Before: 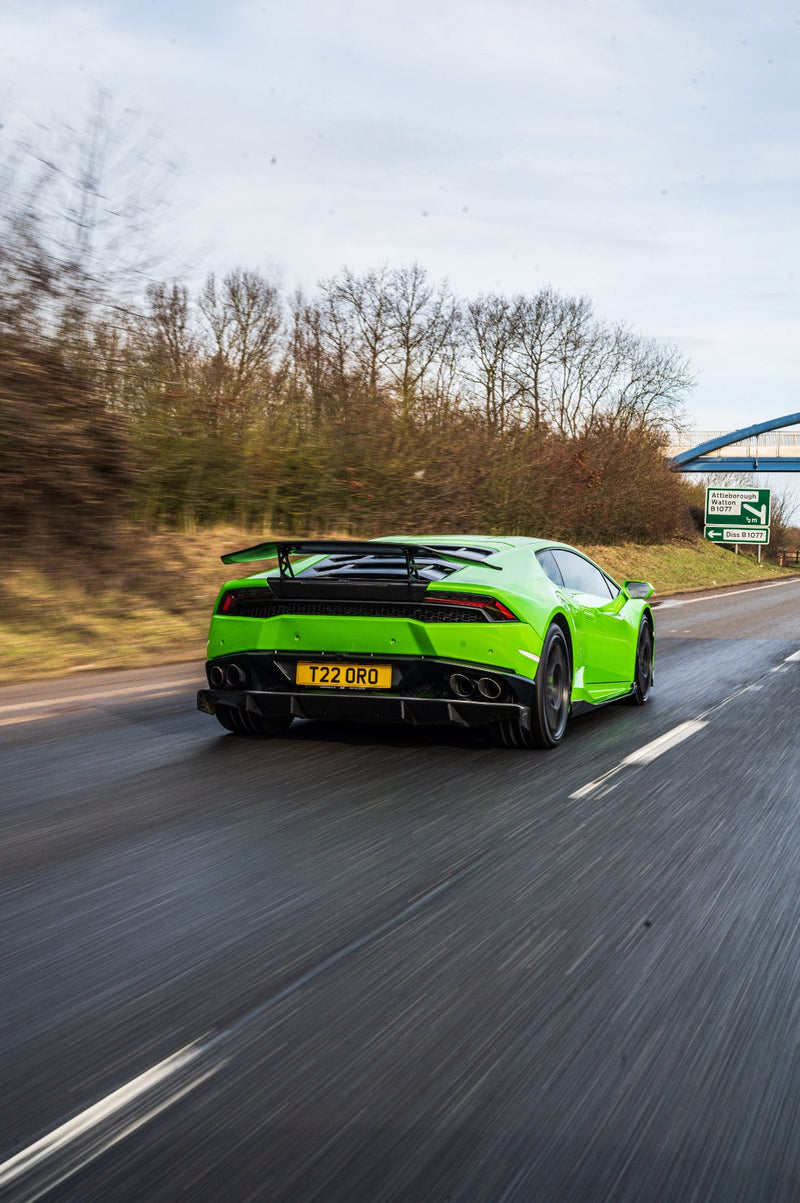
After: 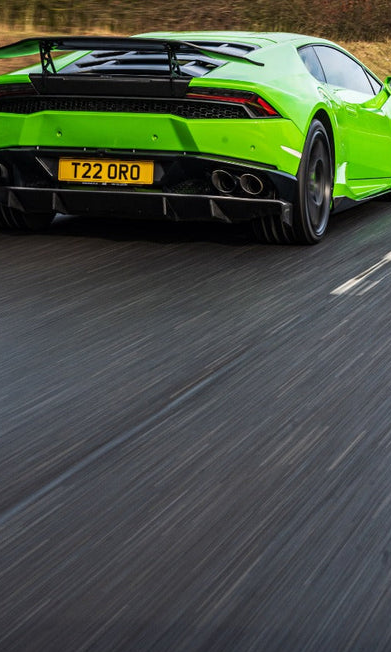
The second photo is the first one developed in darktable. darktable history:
crop: left 29.796%, top 41.967%, right 21.223%, bottom 3.508%
